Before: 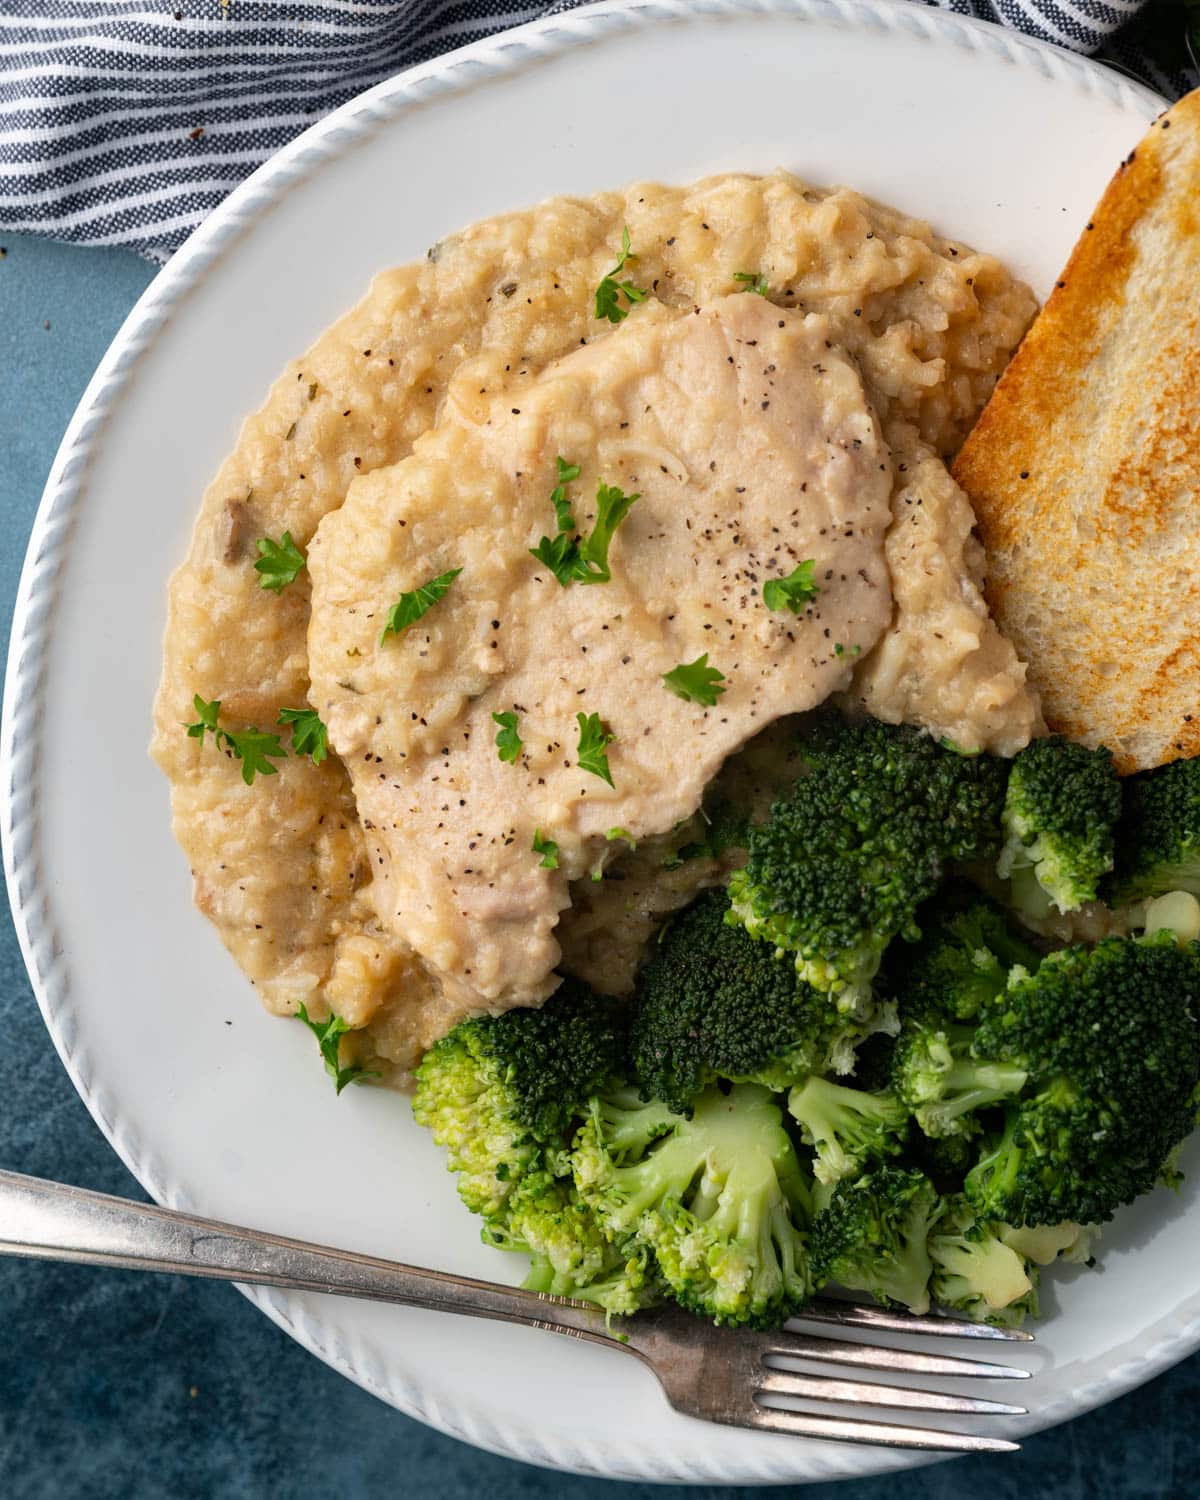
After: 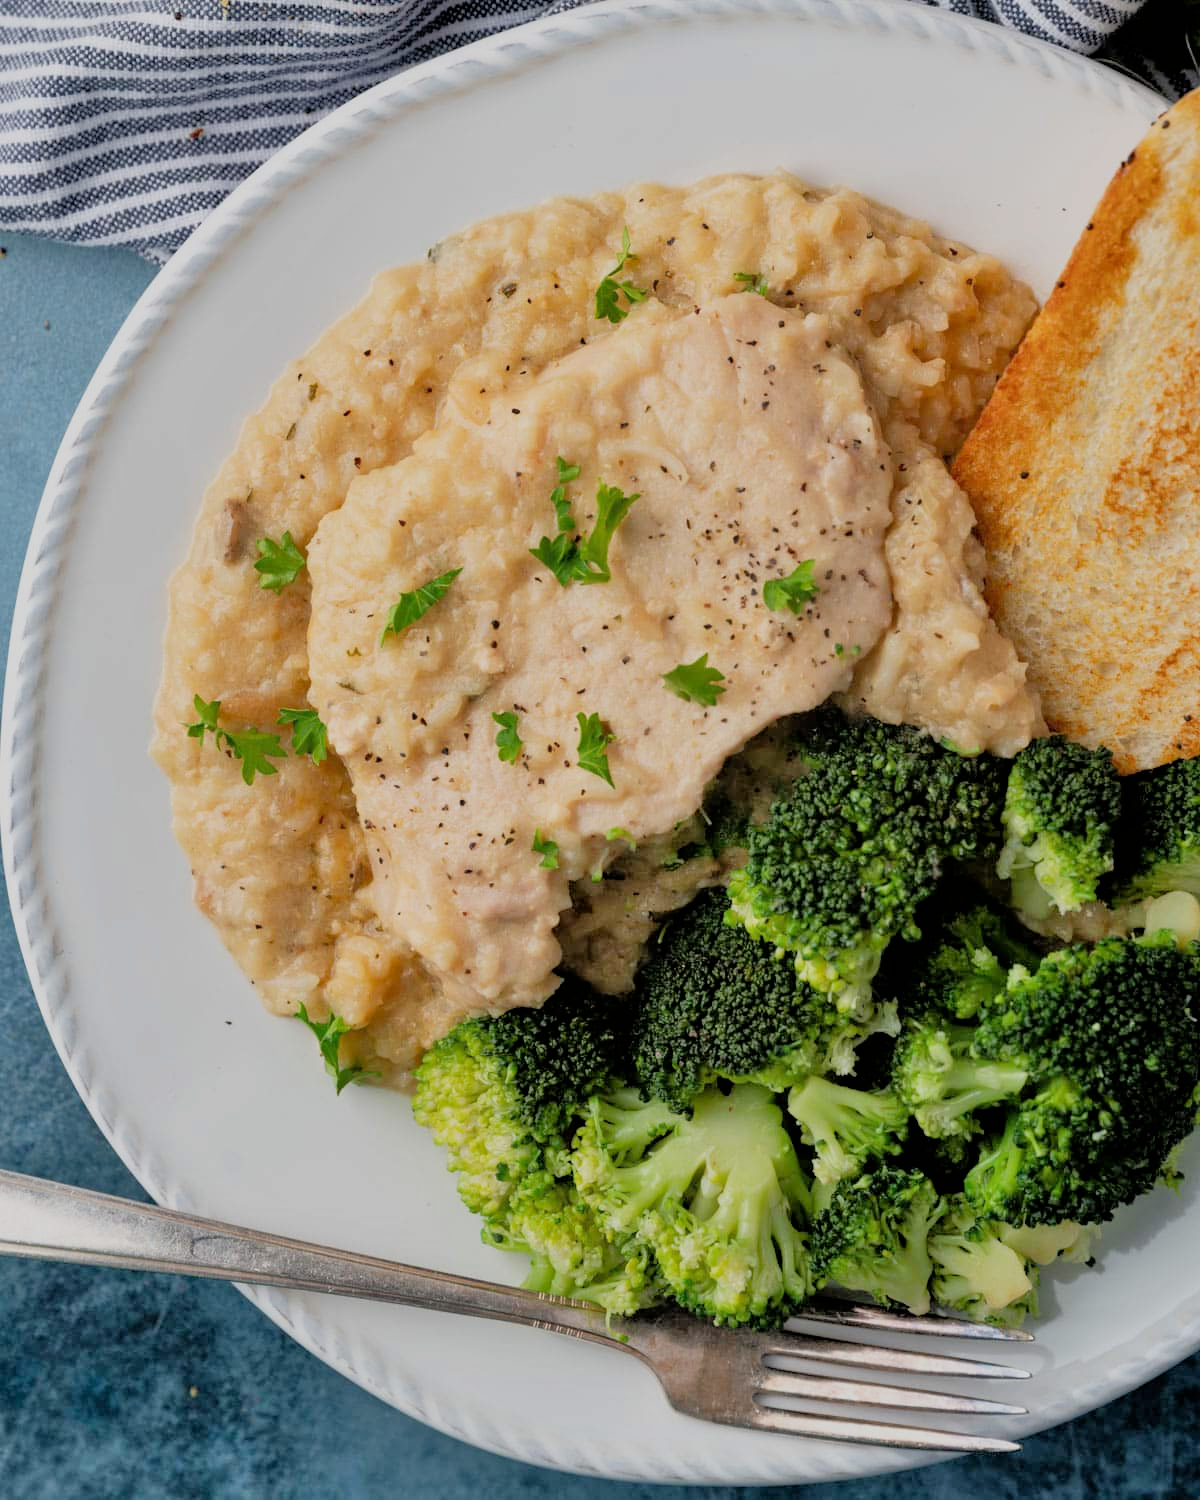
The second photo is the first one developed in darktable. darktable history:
tone equalizer: -7 EV 0.156 EV, -6 EV 0.624 EV, -5 EV 1.13 EV, -4 EV 1.36 EV, -3 EV 1.14 EV, -2 EV 0.6 EV, -1 EV 0.162 EV
filmic rgb: black relative exposure -7.65 EV, white relative exposure 4.56 EV, threshold 5.96 EV, hardness 3.61, enable highlight reconstruction true
